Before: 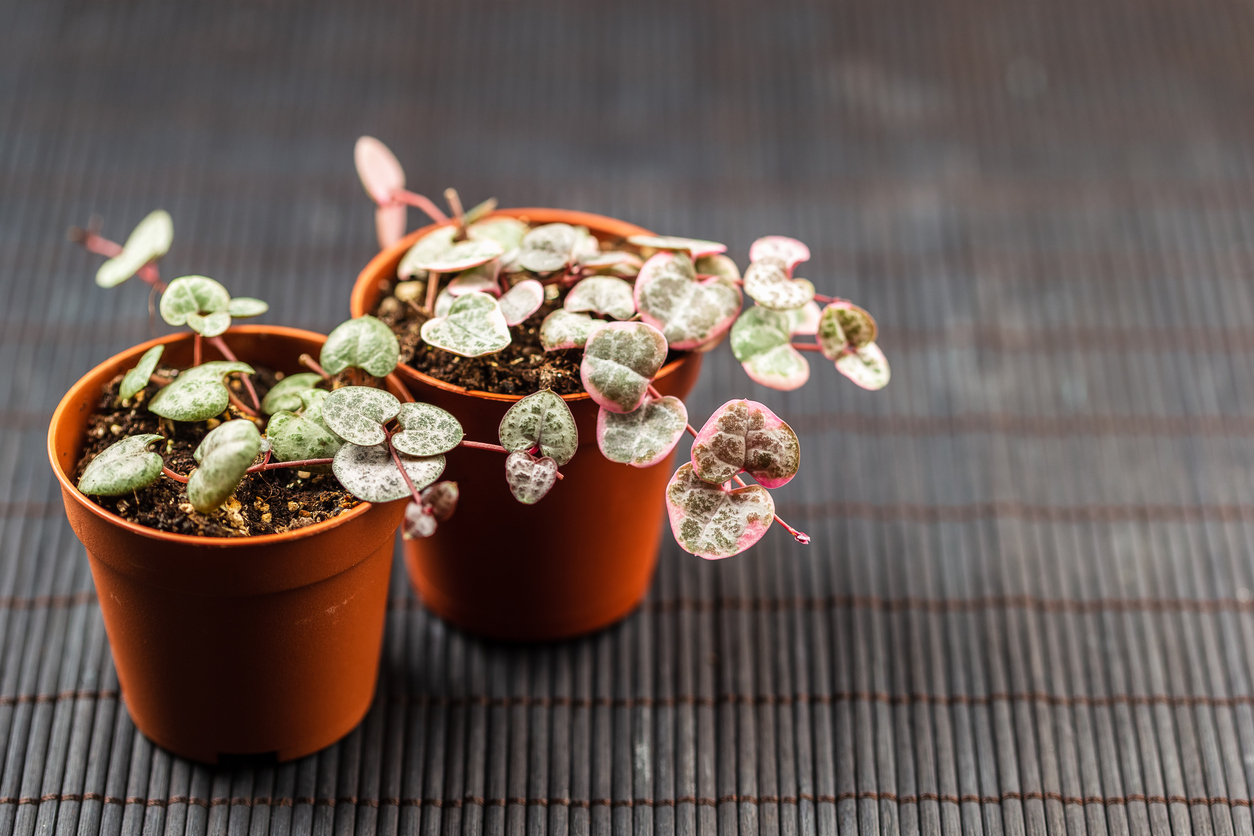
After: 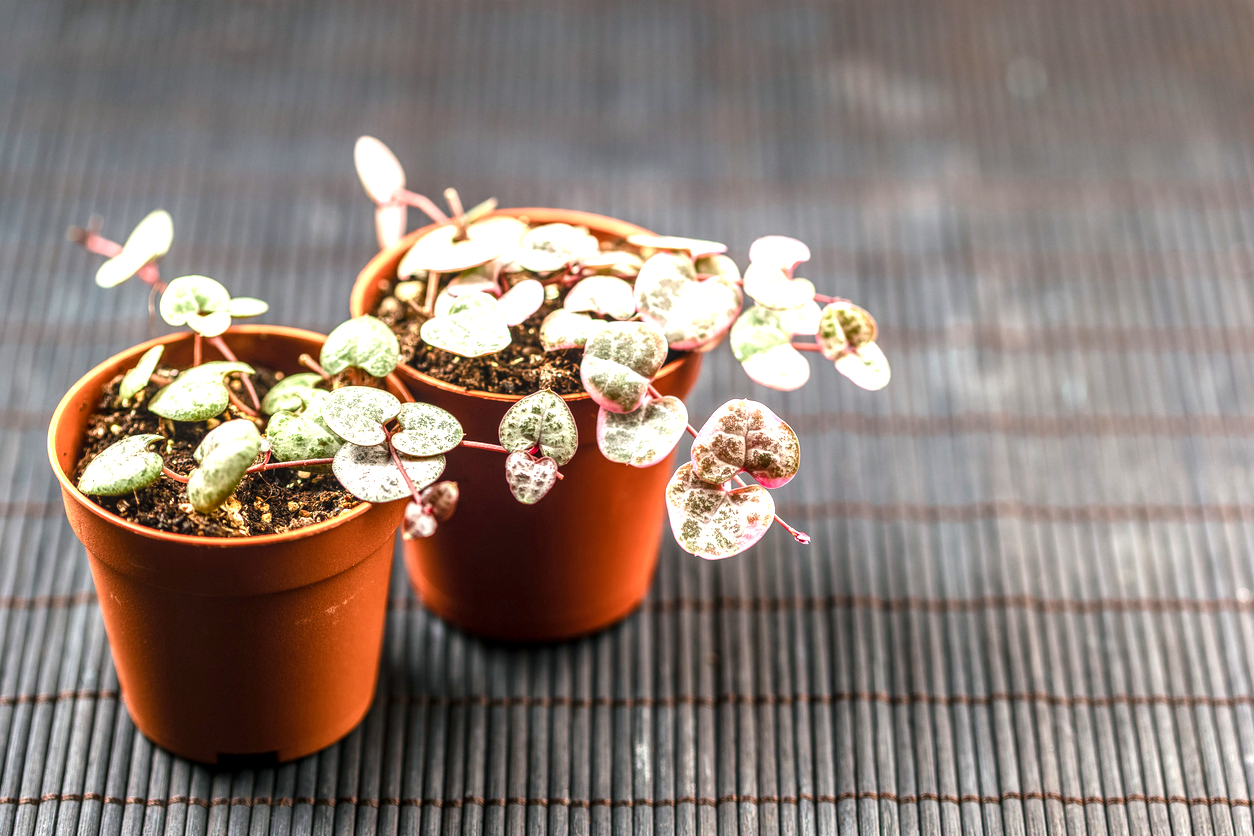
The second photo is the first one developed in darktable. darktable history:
color balance rgb: shadows lift › luminance -7.579%, shadows lift › chroma 2.11%, shadows lift › hue 164.17°, perceptual saturation grading › global saturation 0.739%, perceptual saturation grading › highlights -19.694%, perceptual saturation grading › shadows 19.501%, global vibrance 20%
local contrast: on, module defaults
exposure: black level correction 0, exposure 1.001 EV, compensate highlight preservation false
